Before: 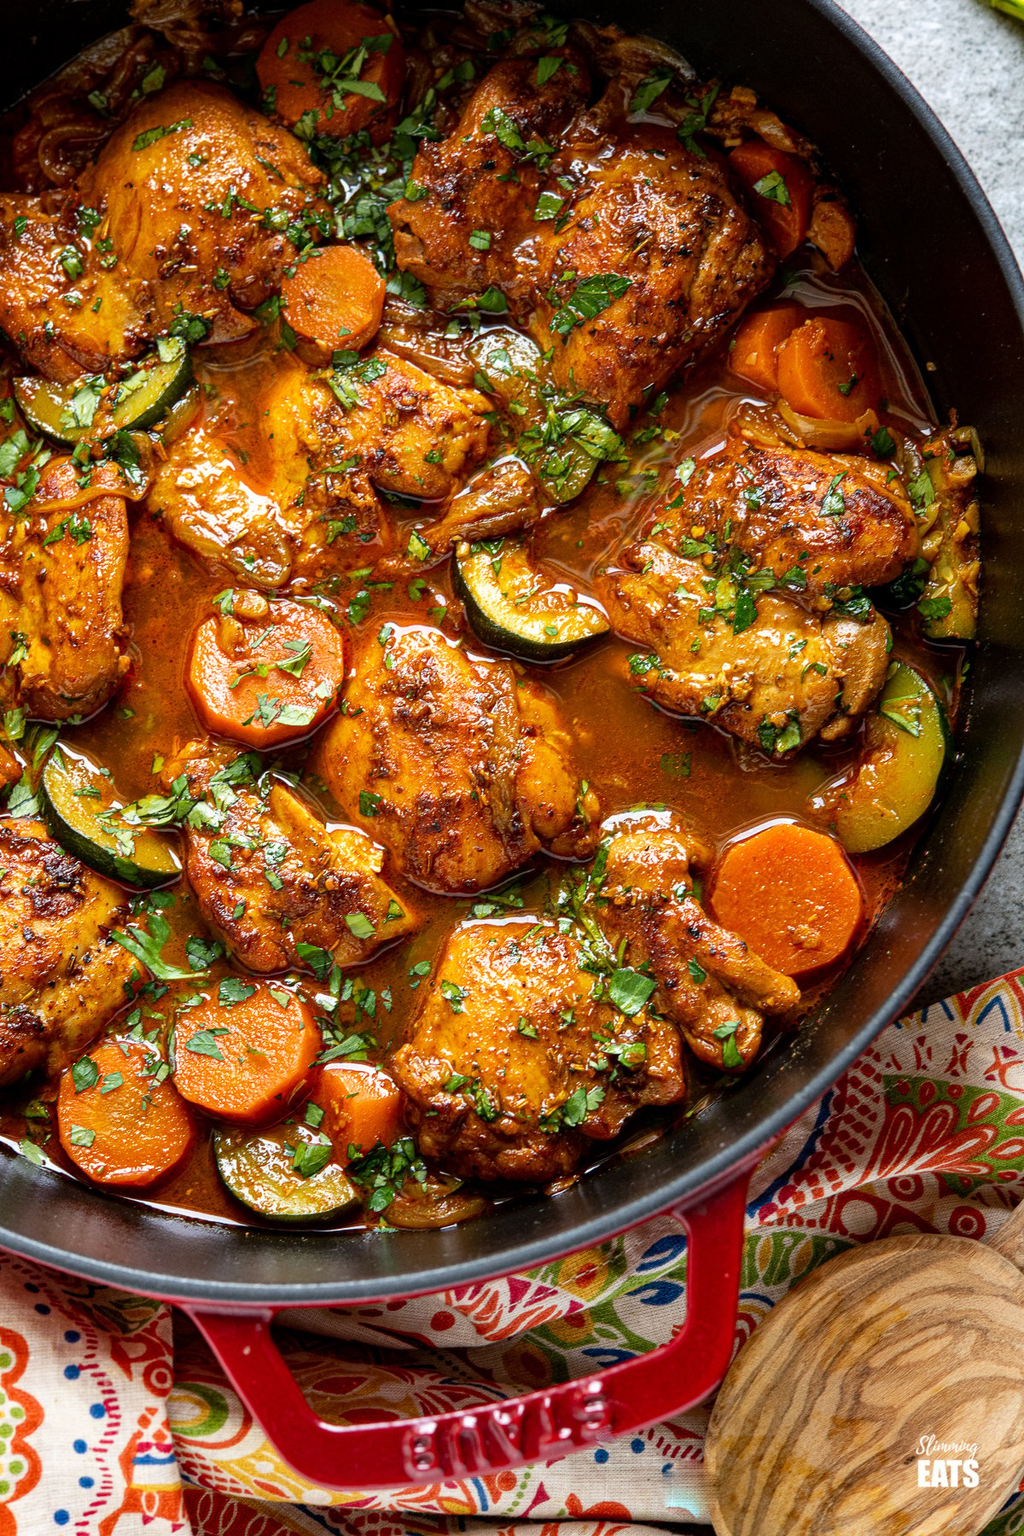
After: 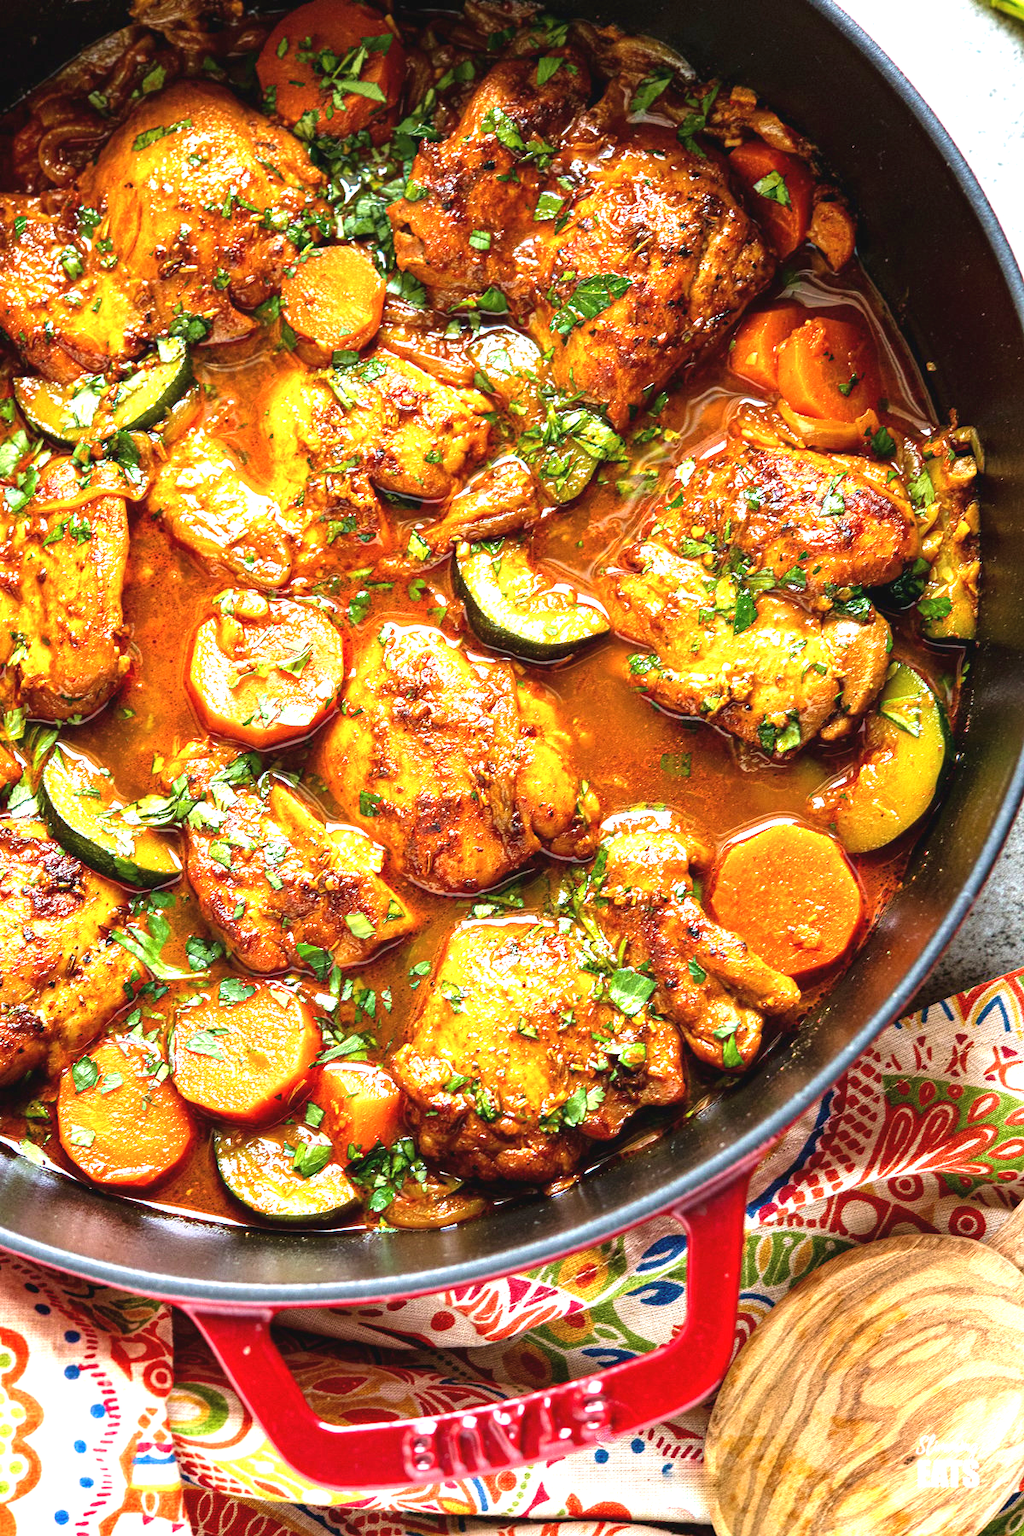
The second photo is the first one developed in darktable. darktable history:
exposure: black level correction -0.002, exposure 1.35 EV, compensate highlight preservation false
velvia: on, module defaults
